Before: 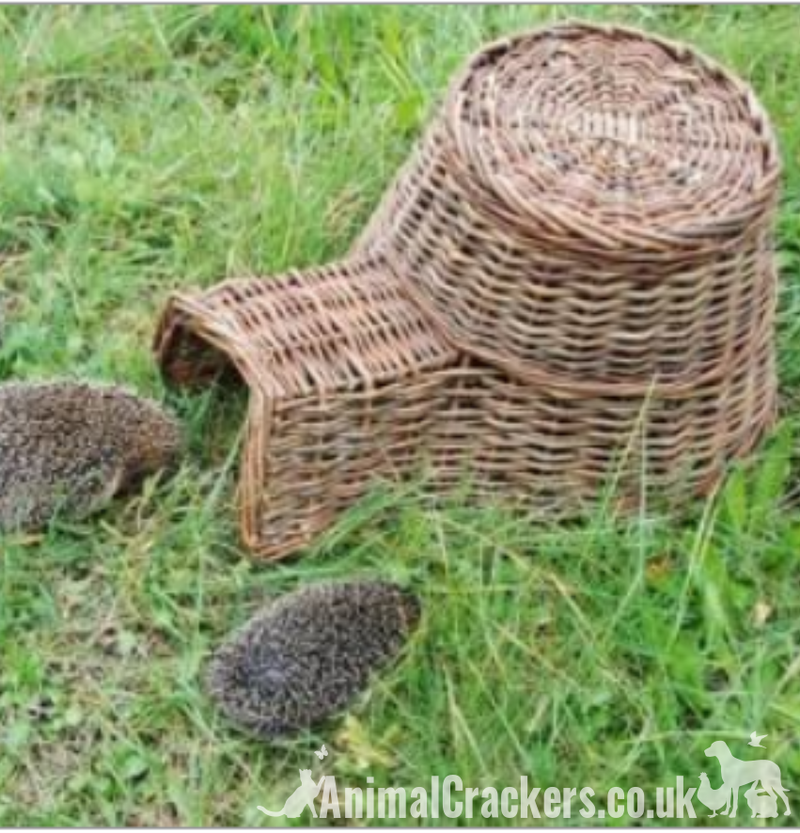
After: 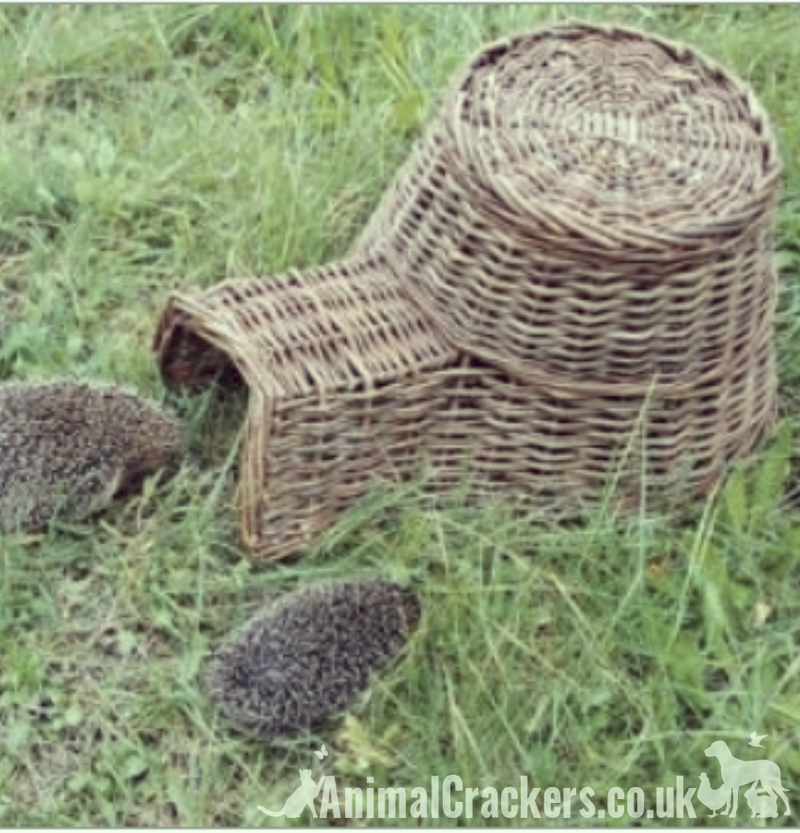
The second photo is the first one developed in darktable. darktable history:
color balance rgb: perceptual saturation grading › global saturation 25%, global vibrance 20%
color correction: highlights a* -20.17, highlights b* 20.27, shadows a* 20.03, shadows b* -20.46, saturation 0.43
